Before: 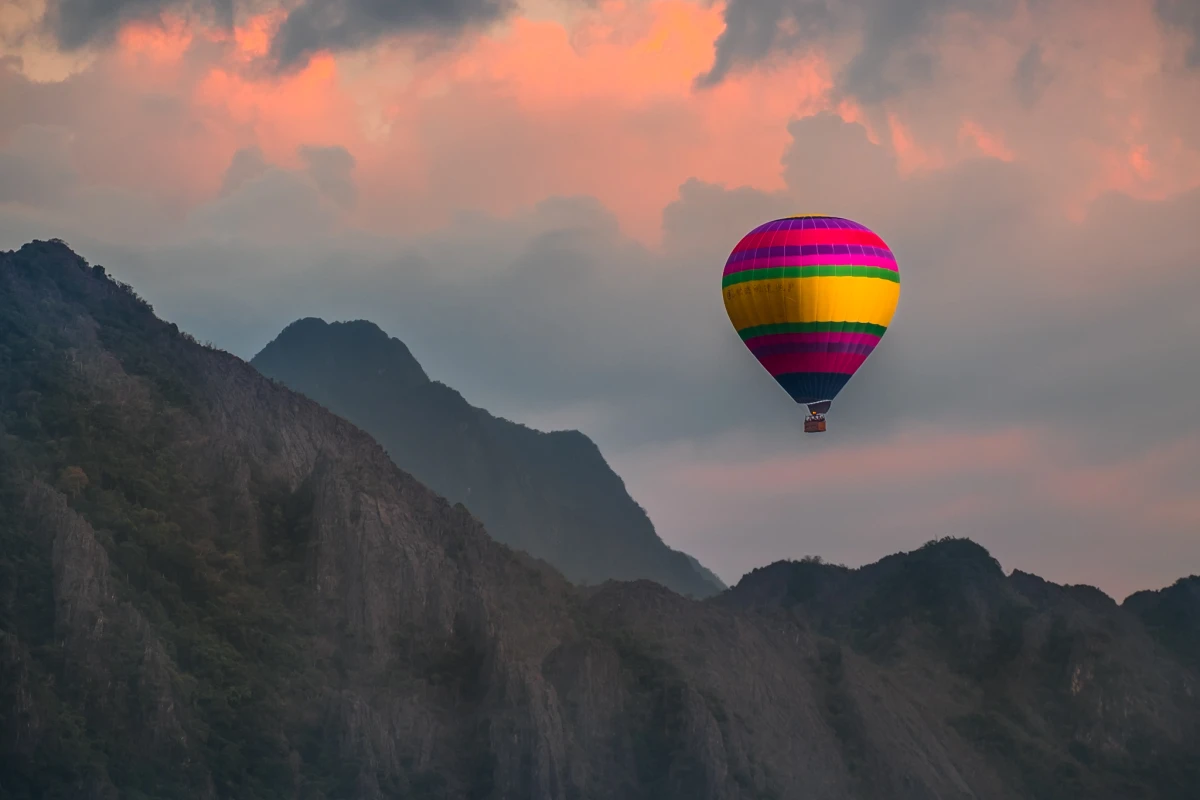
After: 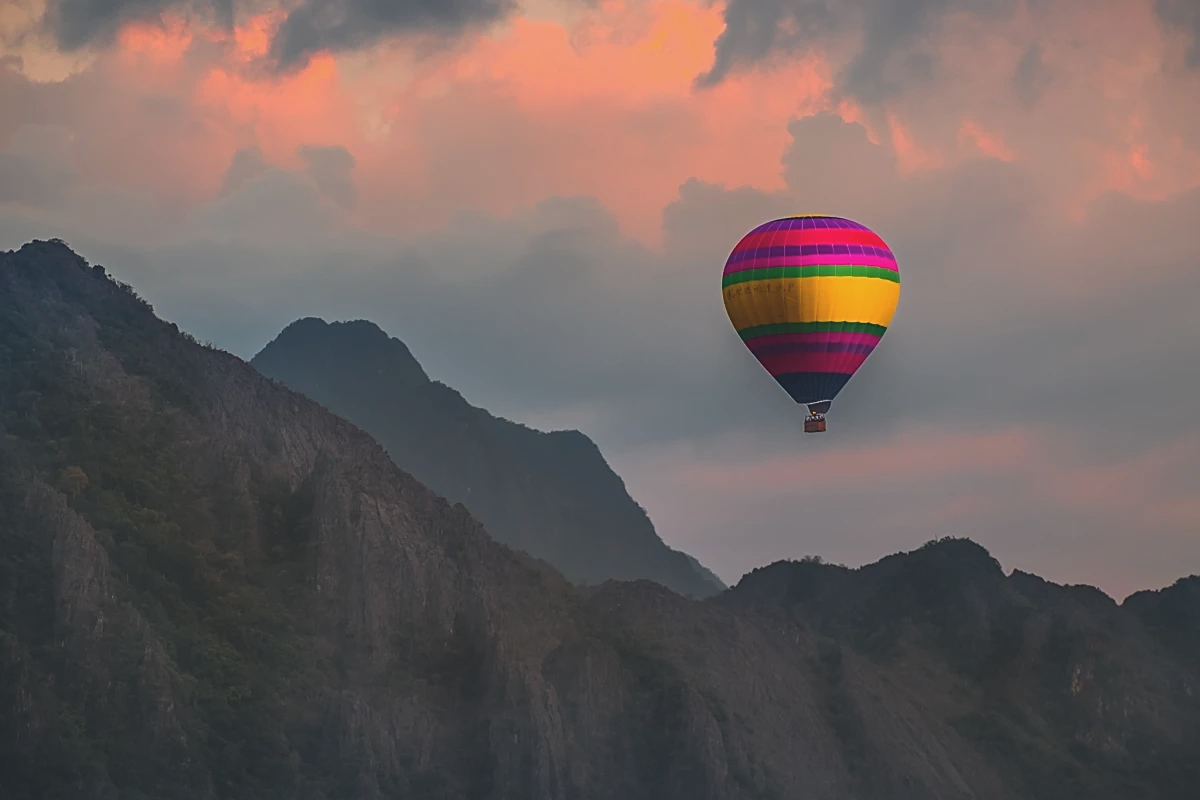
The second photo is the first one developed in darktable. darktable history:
exposure: black level correction -0.014, exposure -0.193 EV, compensate highlight preservation false
sharpen: on, module defaults
